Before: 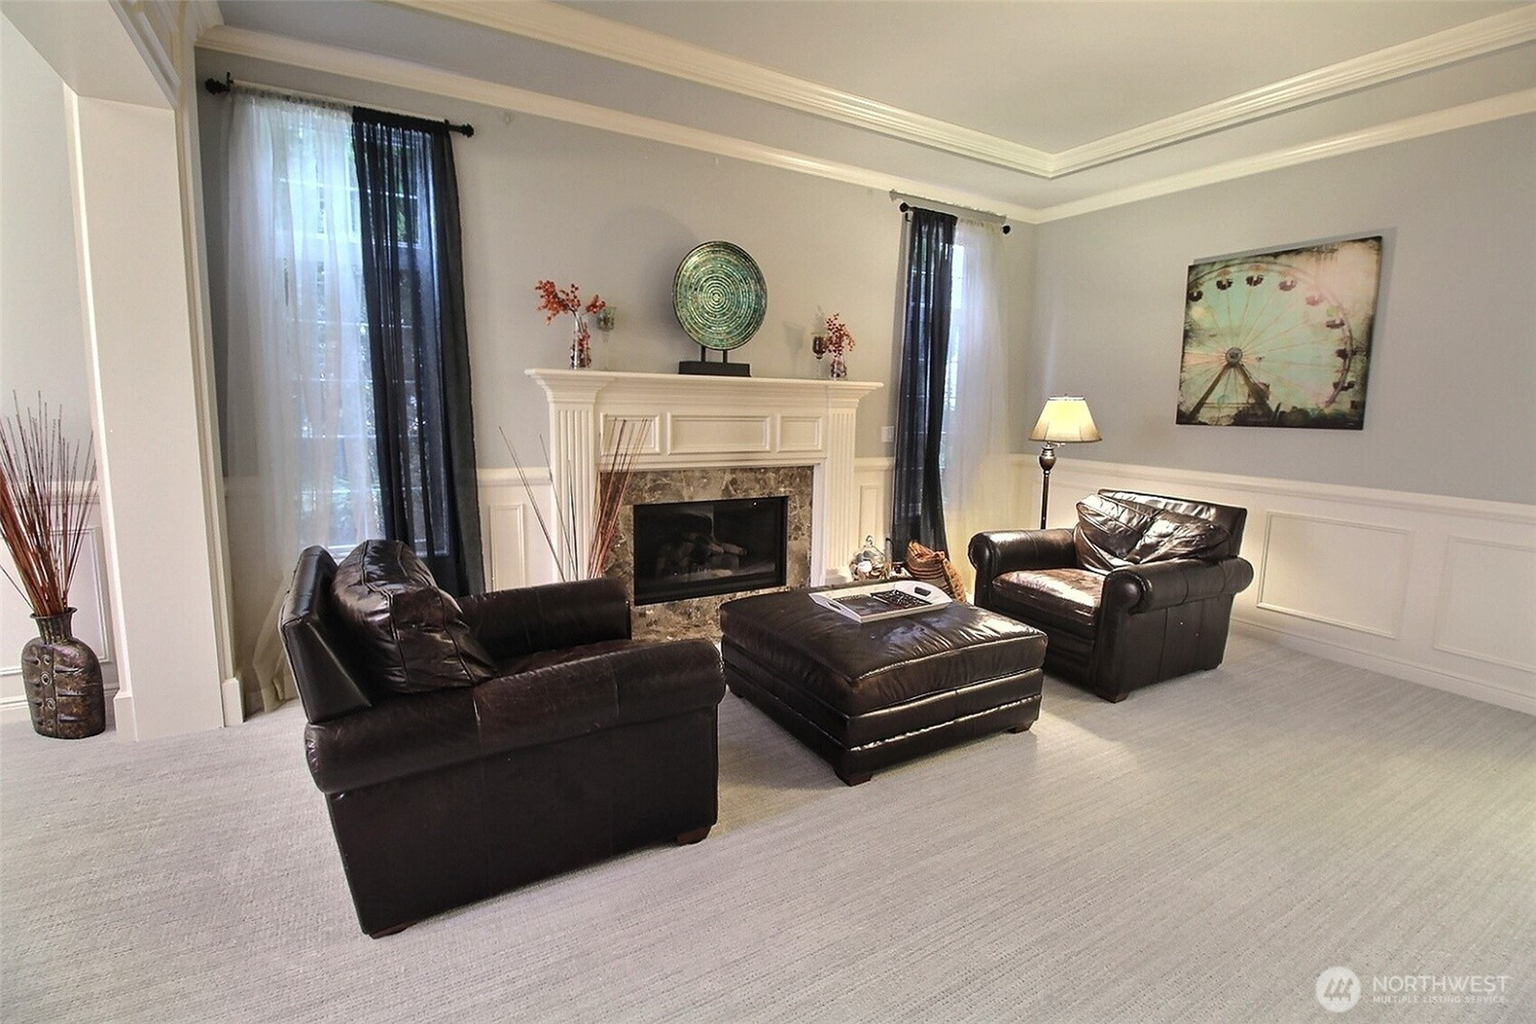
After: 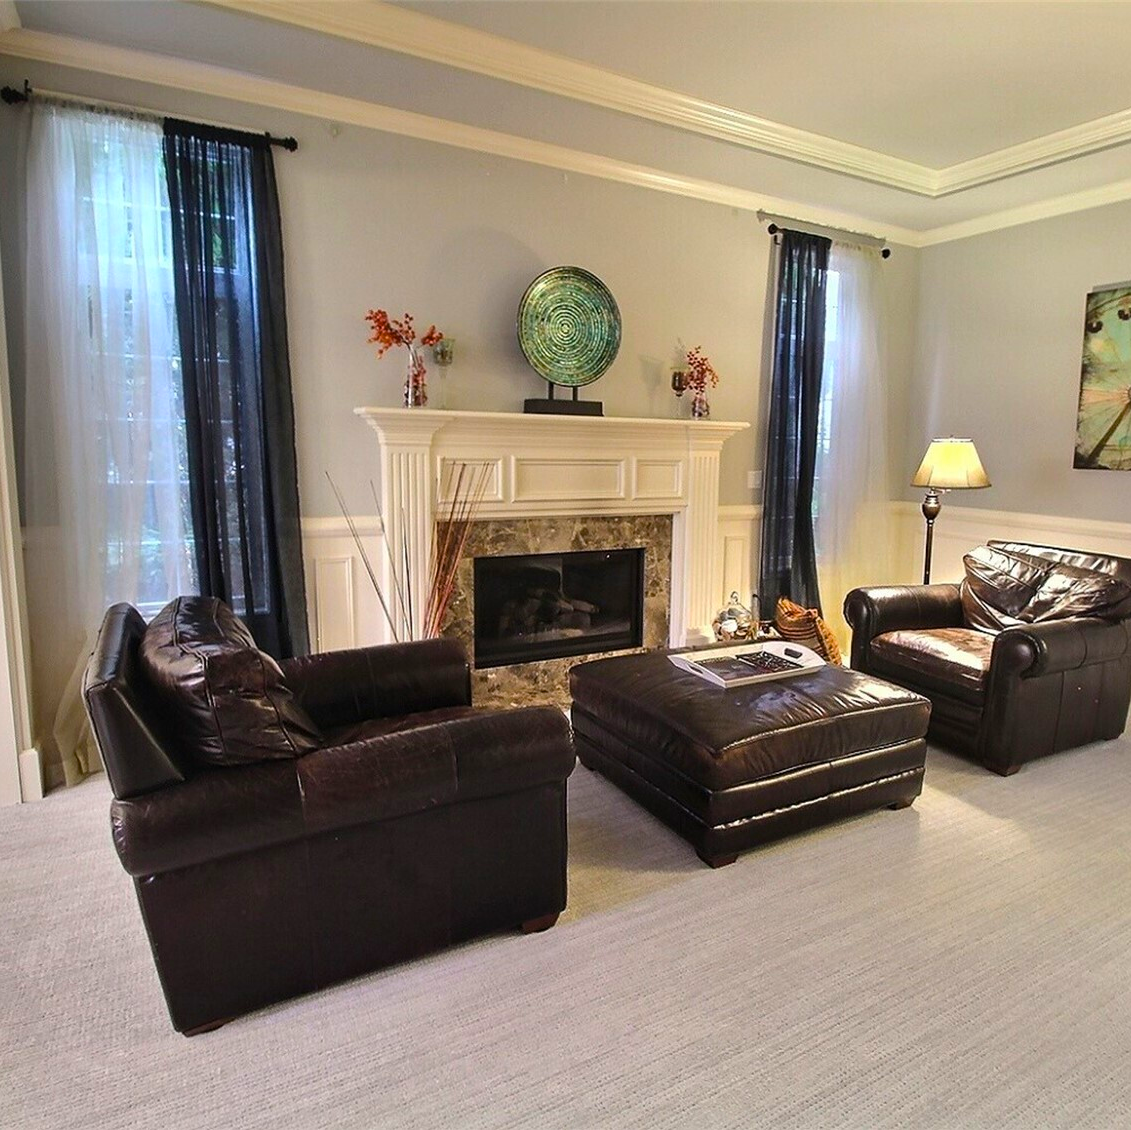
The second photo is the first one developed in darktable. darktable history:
crop and rotate: left 13.342%, right 19.991%
color balance: output saturation 110%
color balance rgb: perceptual saturation grading › global saturation 20%, global vibrance 20%
